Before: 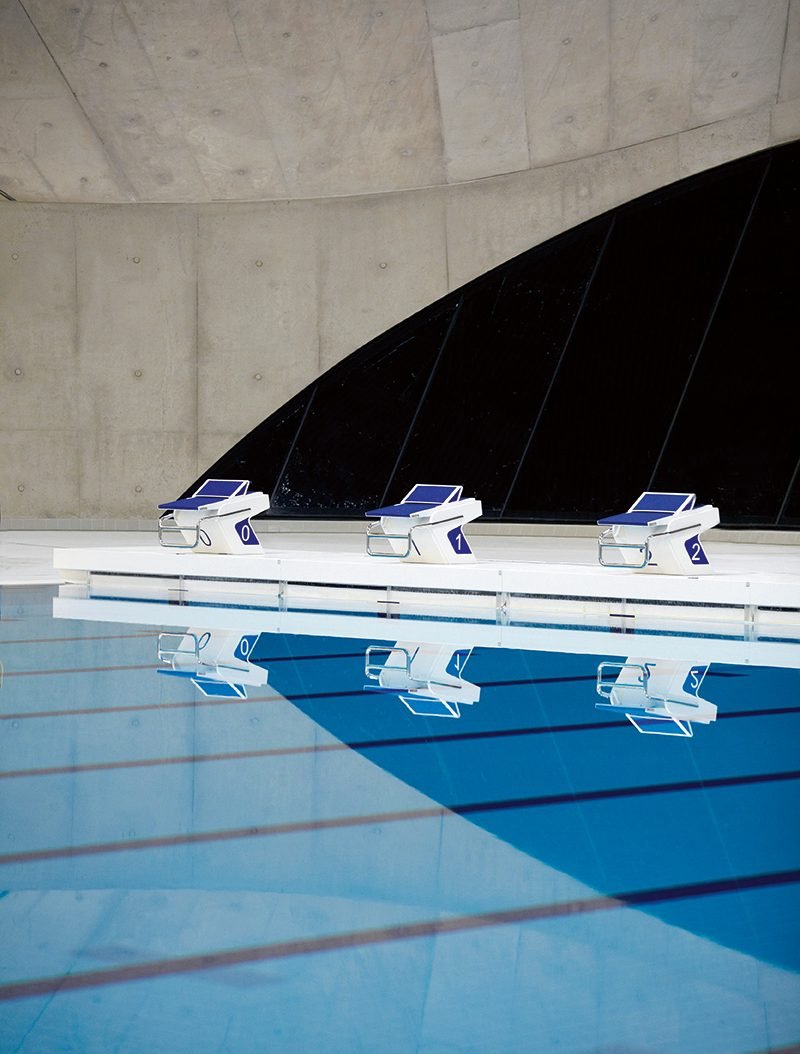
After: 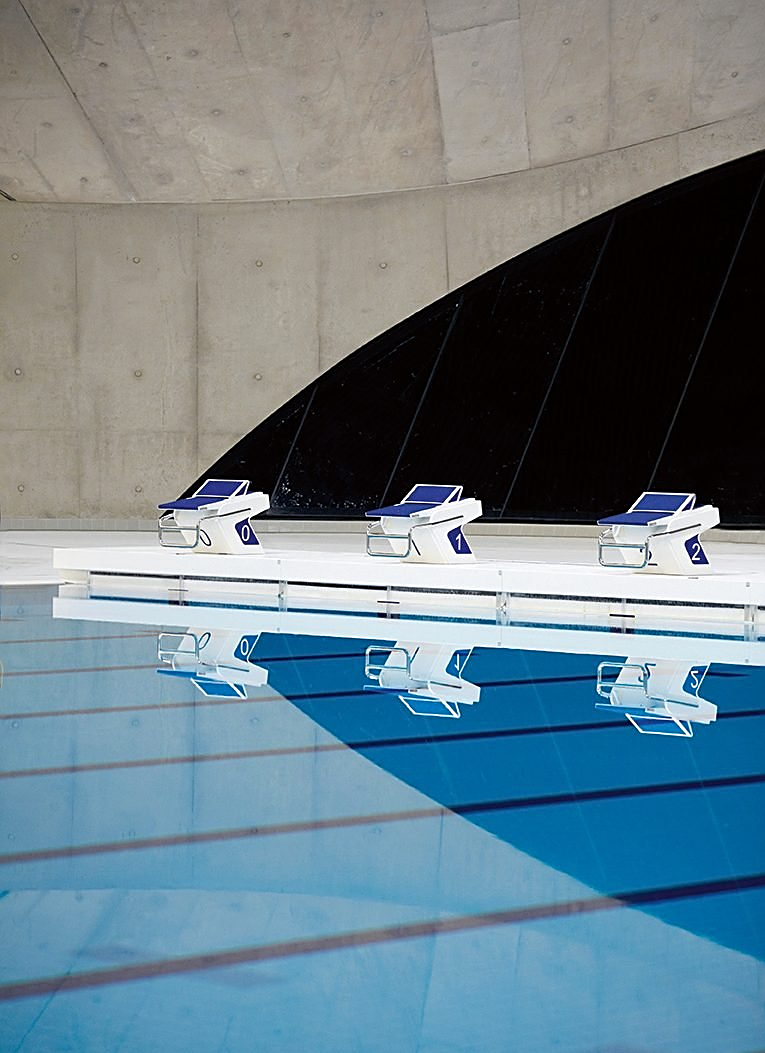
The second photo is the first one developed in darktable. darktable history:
sharpen: on, module defaults
crop: right 4.233%, bottom 0.016%
